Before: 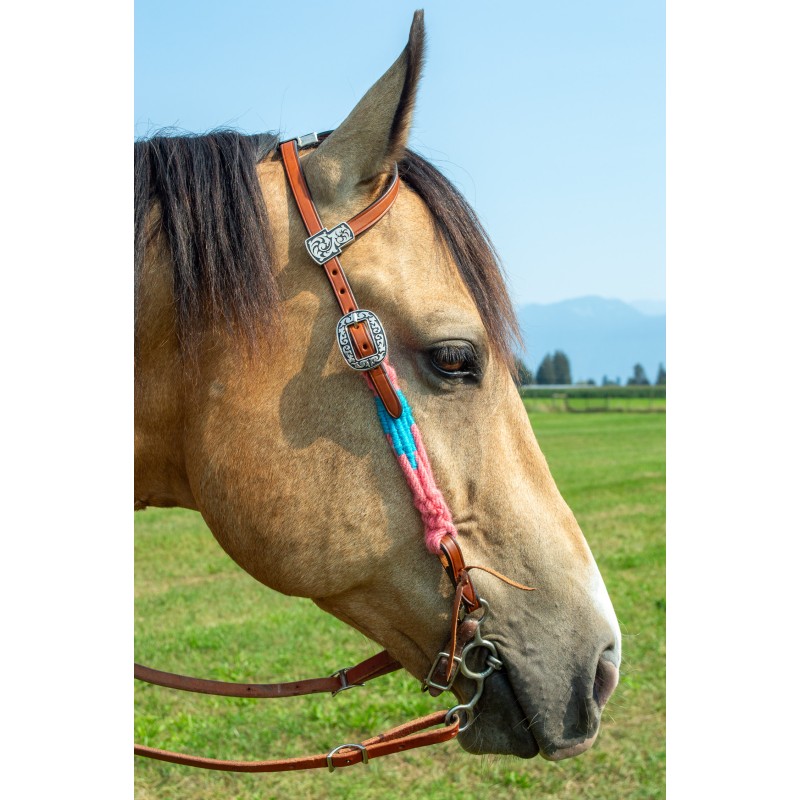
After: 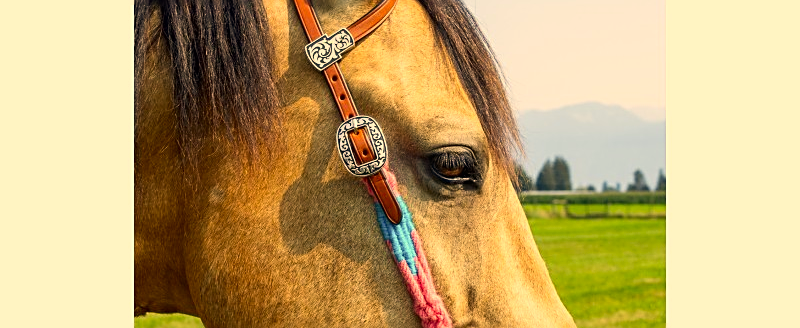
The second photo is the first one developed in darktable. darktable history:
contrast brightness saturation: contrast 0.145, brightness -0.01, saturation 0.105
color correction: highlights a* 14.92, highlights b* 31.51
crop and rotate: top 24.373%, bottom 34.611%
sharpen: on, module defaults
